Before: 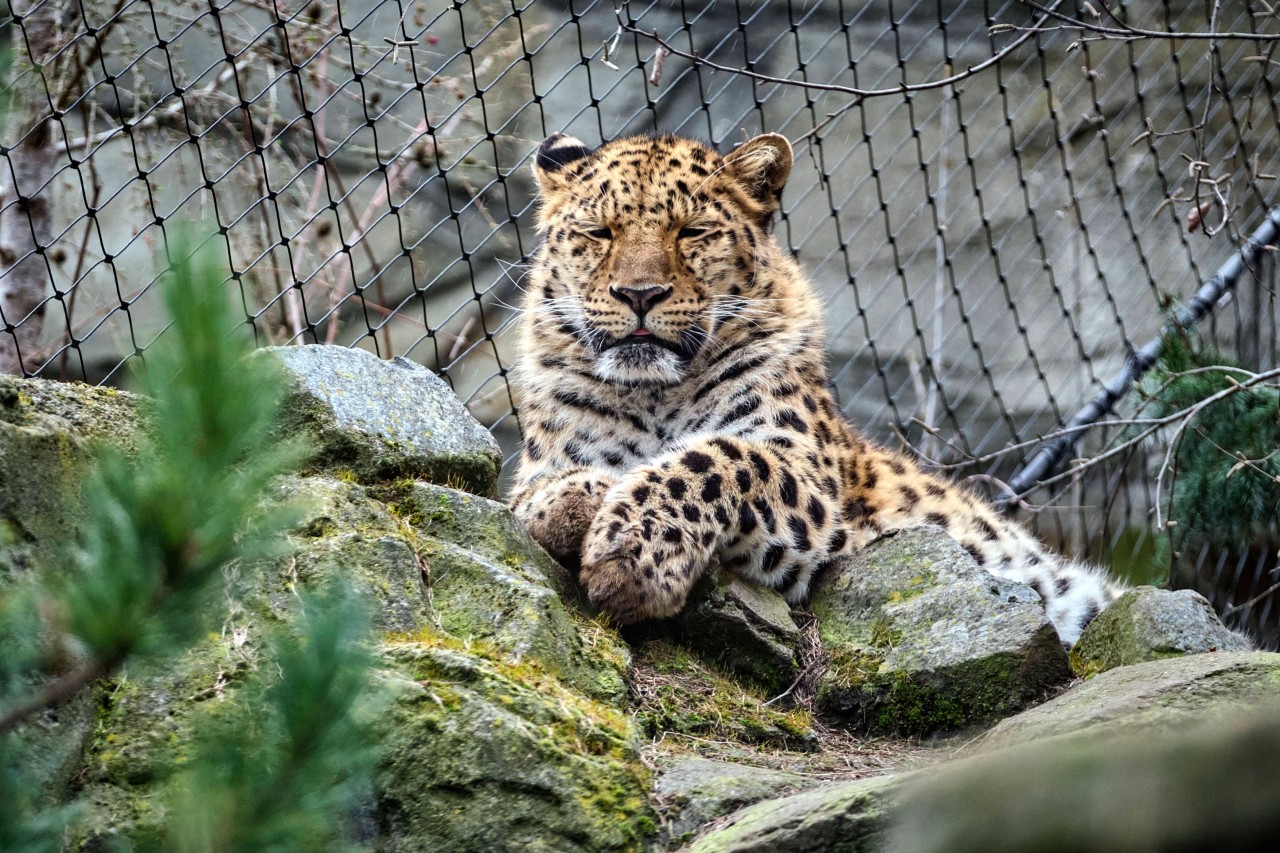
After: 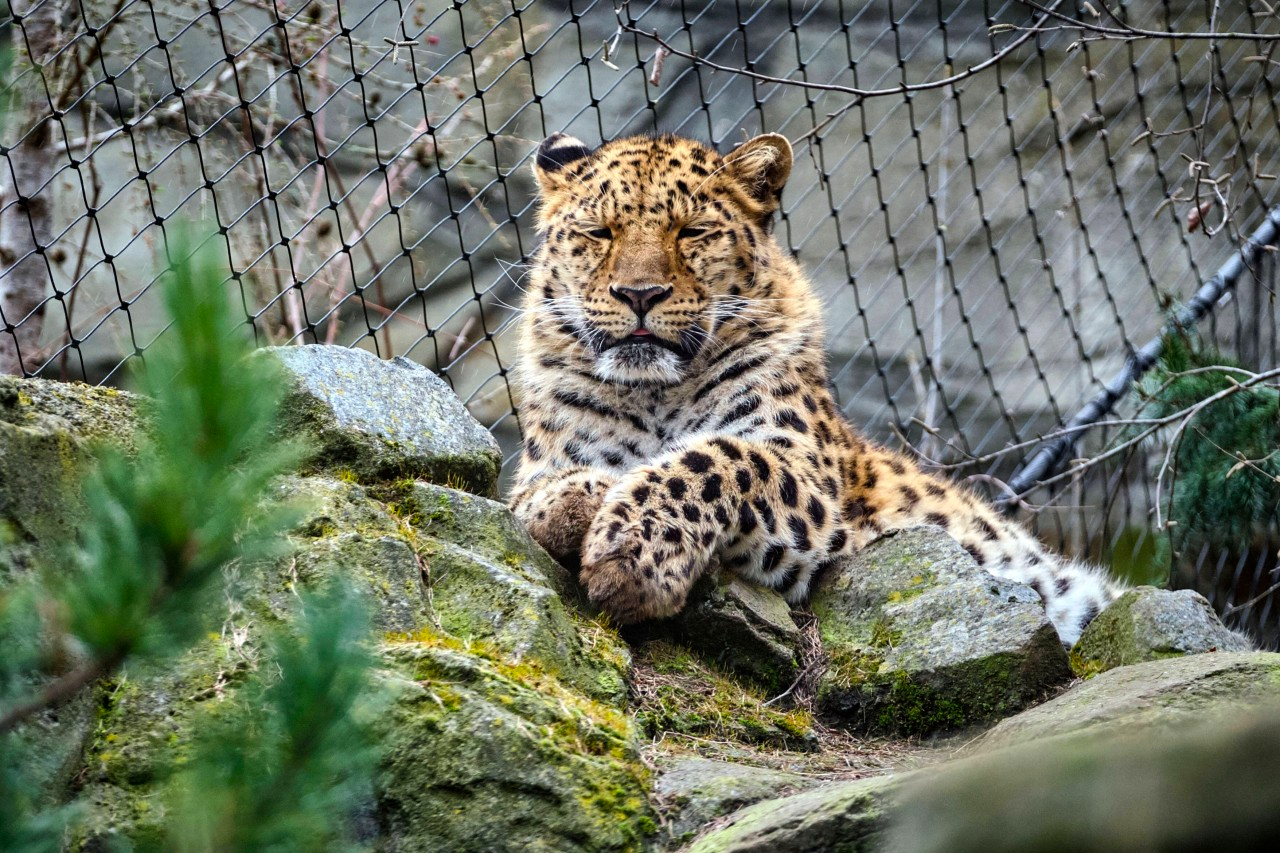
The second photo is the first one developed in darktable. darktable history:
color balance rgb: perceptual saturation grading › global saturation 19.279%
